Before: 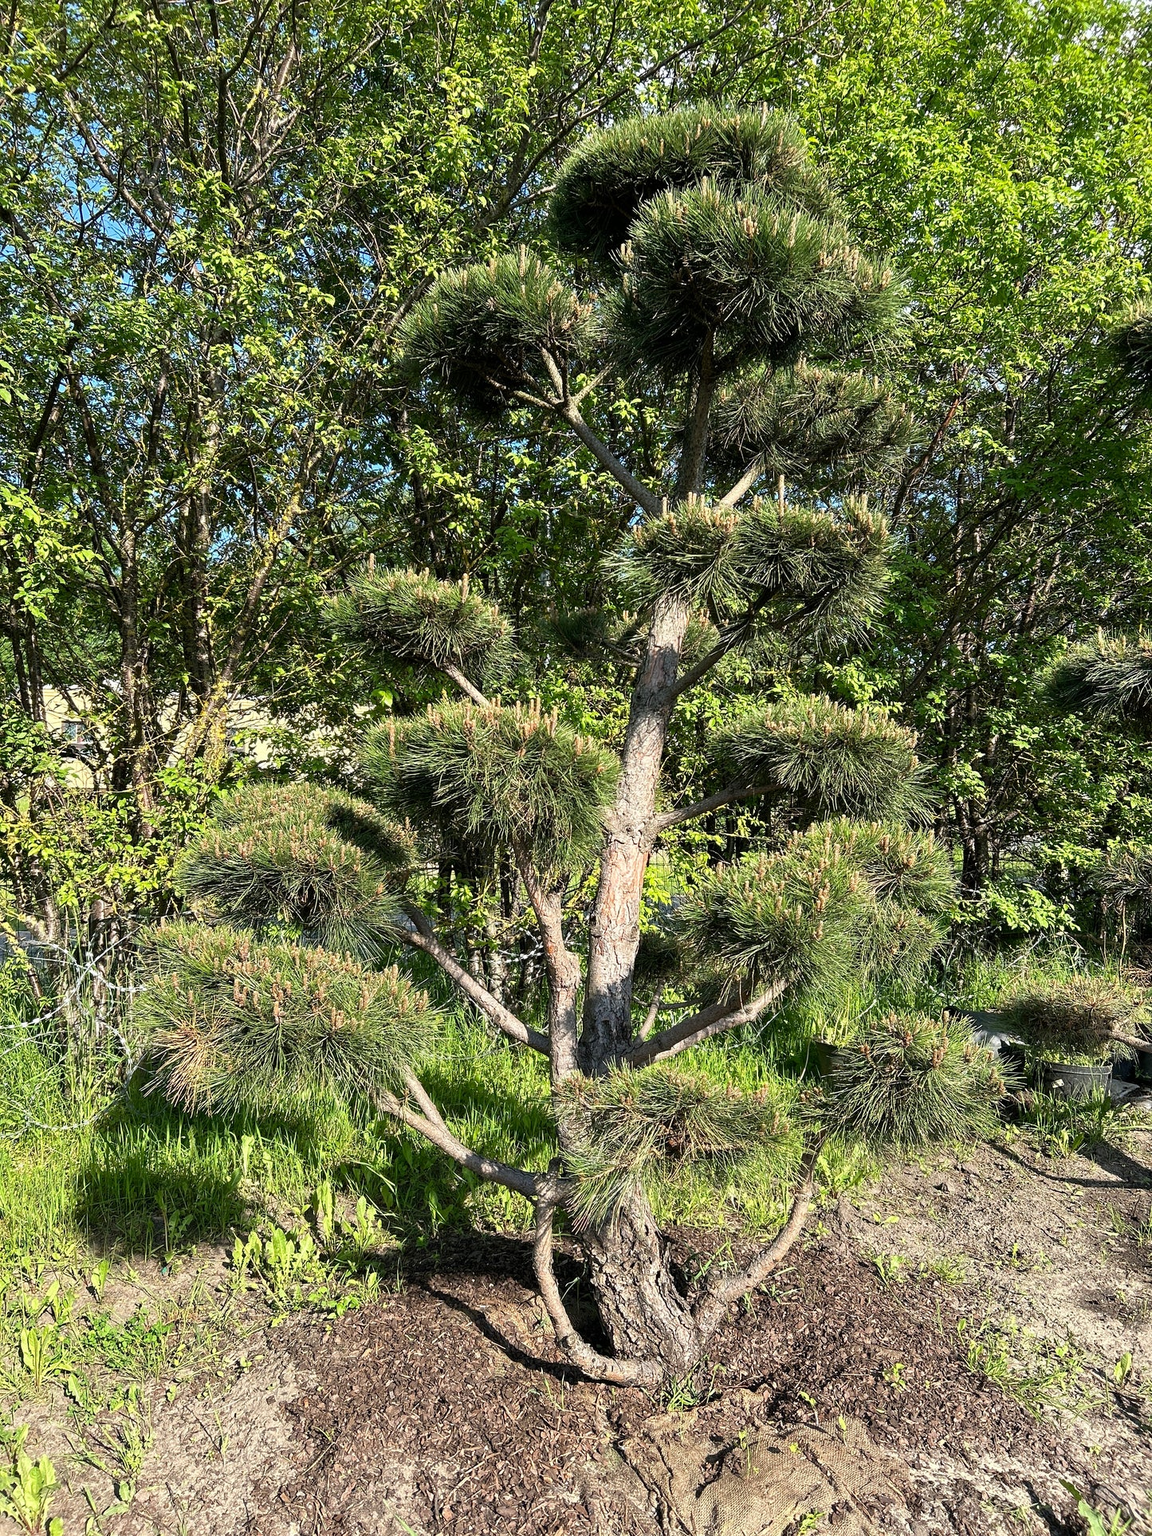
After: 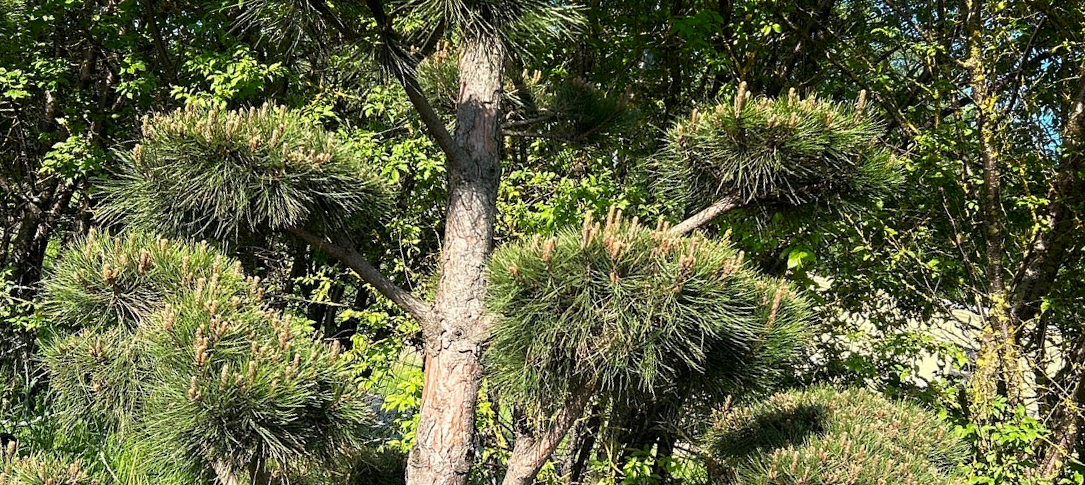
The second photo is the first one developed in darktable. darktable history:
crop and rotate: angle 16.12°, top 30.835%, bottom 35.653%
shadows and highlights: shadows -90, highlights 90, soften with gaussian
white balance: emerald 1
